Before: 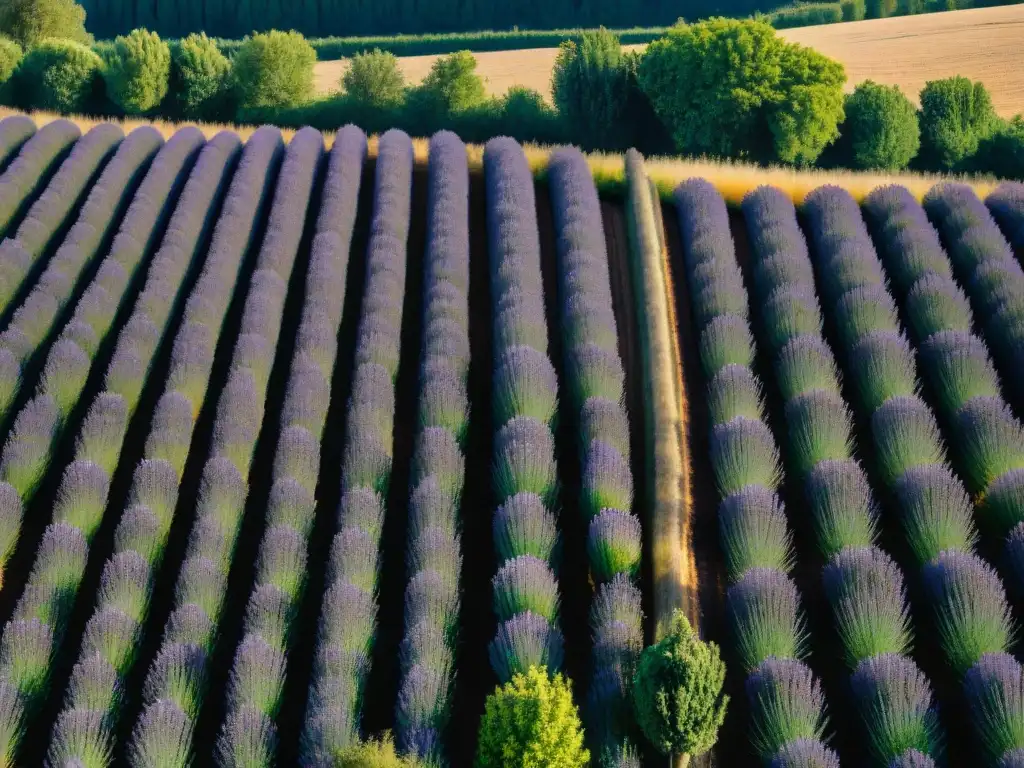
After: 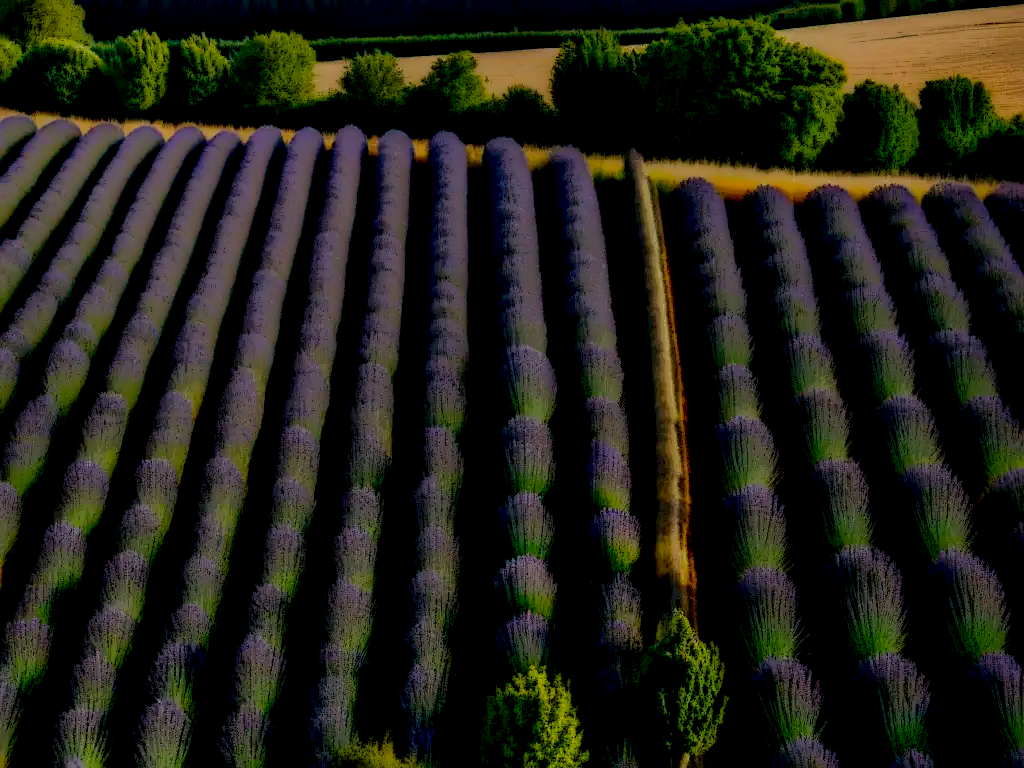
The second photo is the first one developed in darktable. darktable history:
exposure: compensate highlight preservation false
tone curve: curves: ch0 [(0, 0) (0.003, 0) (0.011, 0.001) (0.025, 0.003) (0.044, 0.004) (0.069, 0.007) (0.1, 0.01) (0.136, 0.033) (0.177, 0.082) (0.224, 0.141) (0.277, 0.208) (0.335, 0.282) (0.399, 0.363) (0.468, 0.451) (0.543, 0.545) (0.623, 0.647) (0.709, 0.756) (0.801, 0.87) (0.898, 0.972) (1, 1)], preserve colors none
local contrast: highlights 0%, shadows 198%, detail 164%, midtone range 0.001
sharpen: radius 1.864, amount 0.398, threshold 1.271
